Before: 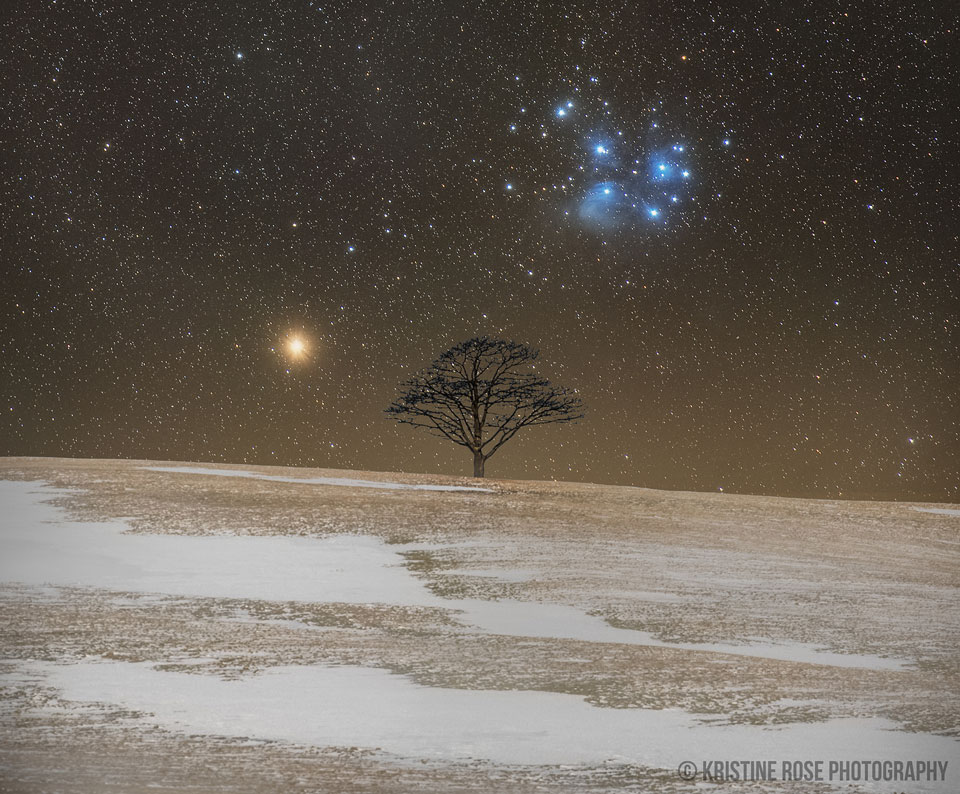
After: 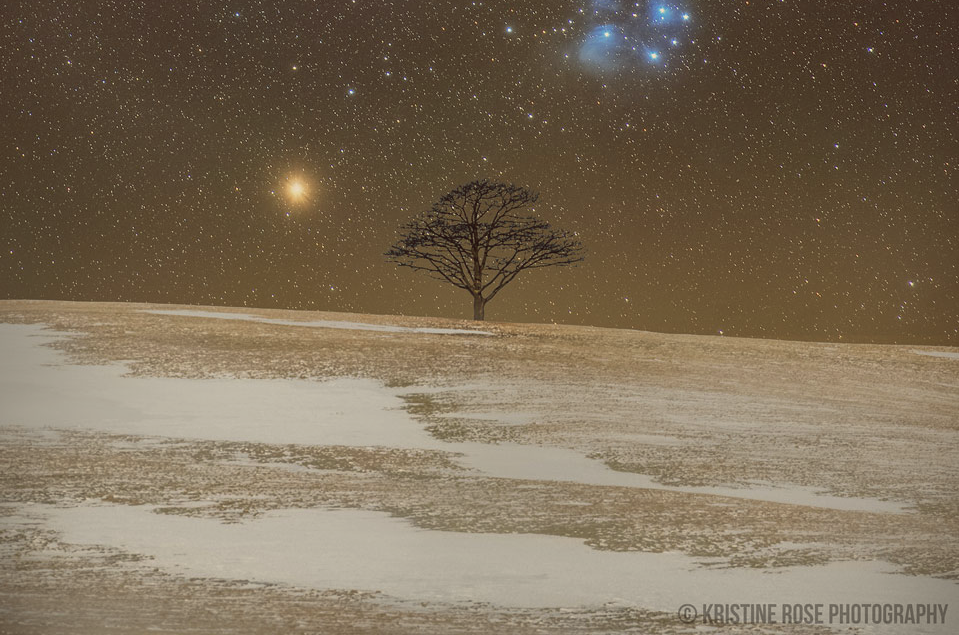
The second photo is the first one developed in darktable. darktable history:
crop and rotate: top 19.998%
shadows and highlights: on, module defaults
color balance: lift [1.005, 1.002, 0.998, 0.998], gamma [1, 1.021, 1.02, 0.979], gain [0.923, 1.066, 1.056, 0.934]
